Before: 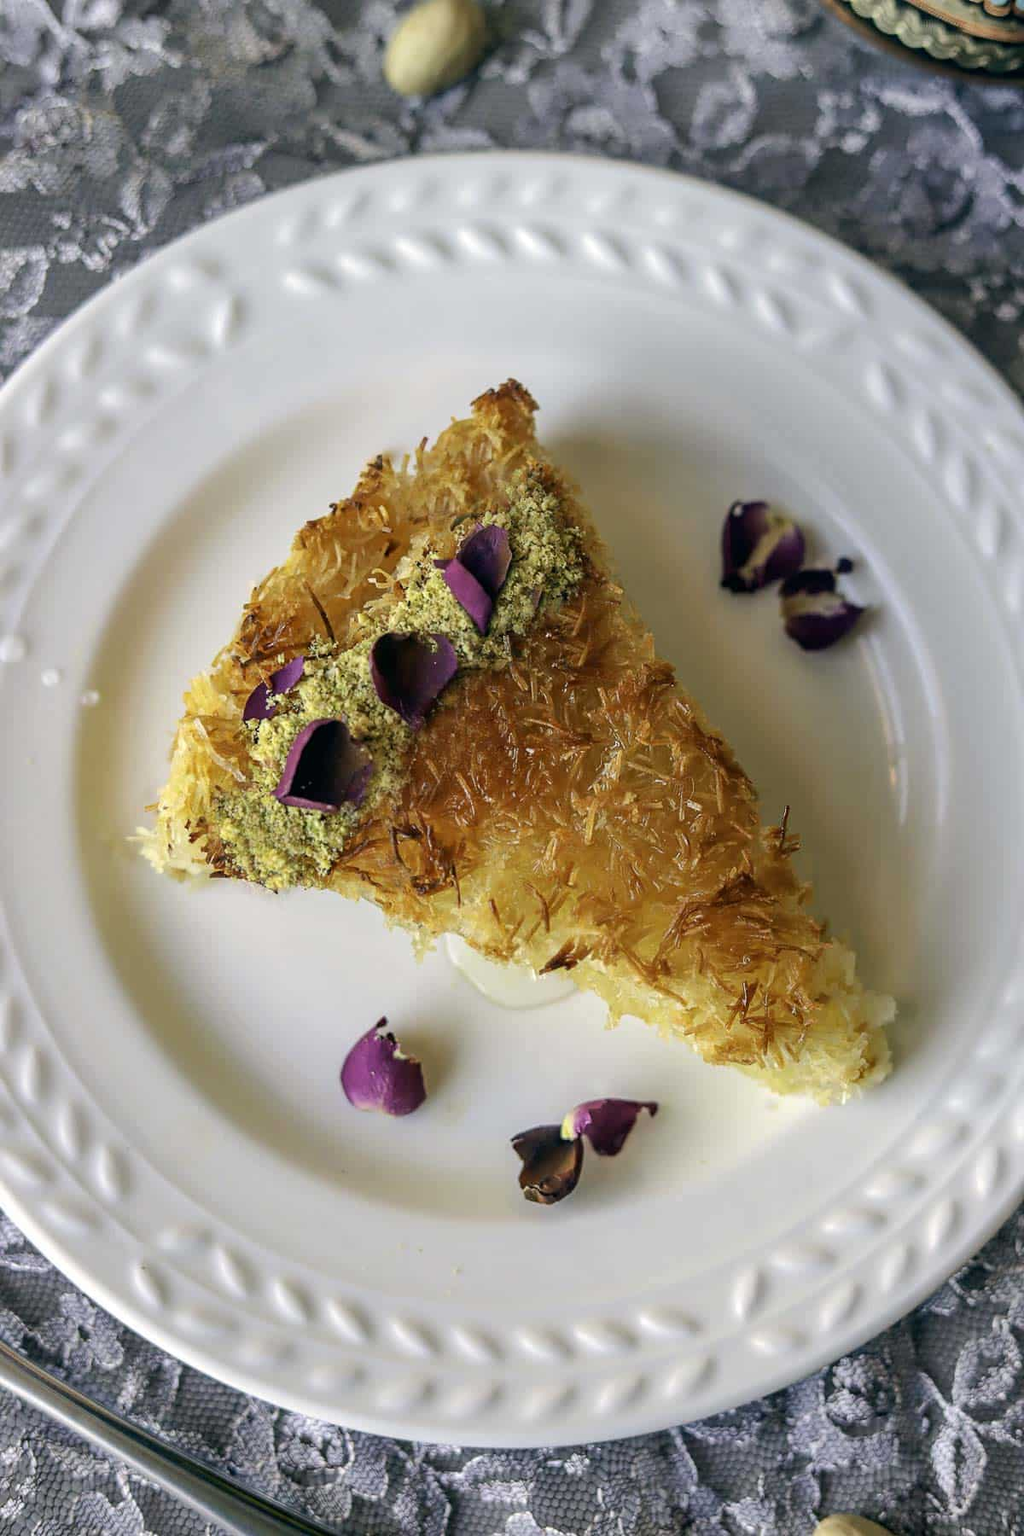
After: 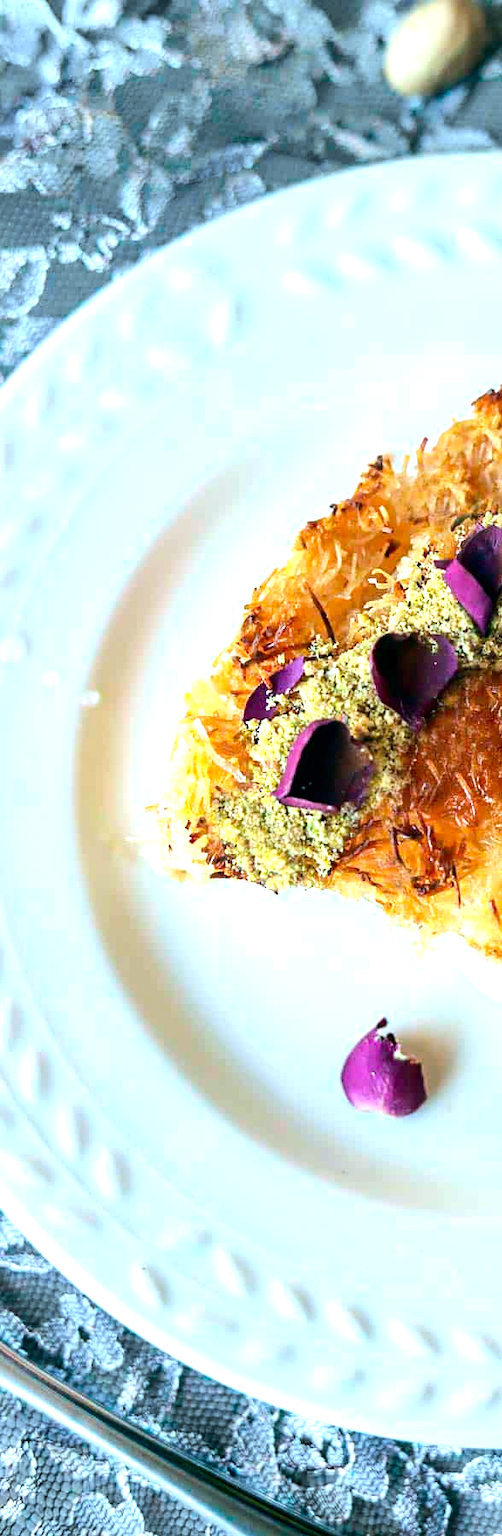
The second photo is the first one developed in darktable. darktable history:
tone equalizer: -8 EV -1.08 EV, -7 EV -1.01 EV, -6 EV -0.867 EV, -5 EV -0.578 EV, -3 EV 0.578 EV, -2 EV 0.867 EV, -1 EV 1.01 EV, +0 EV 1.08 EV, edges refinement/feathering 500, mask exposure compensation -1.57 EV, preserve details no
crop and rotate: left 0%, top 0%, right 50.845%
white balance: red 0.926, green 1.003, blue 1.133
